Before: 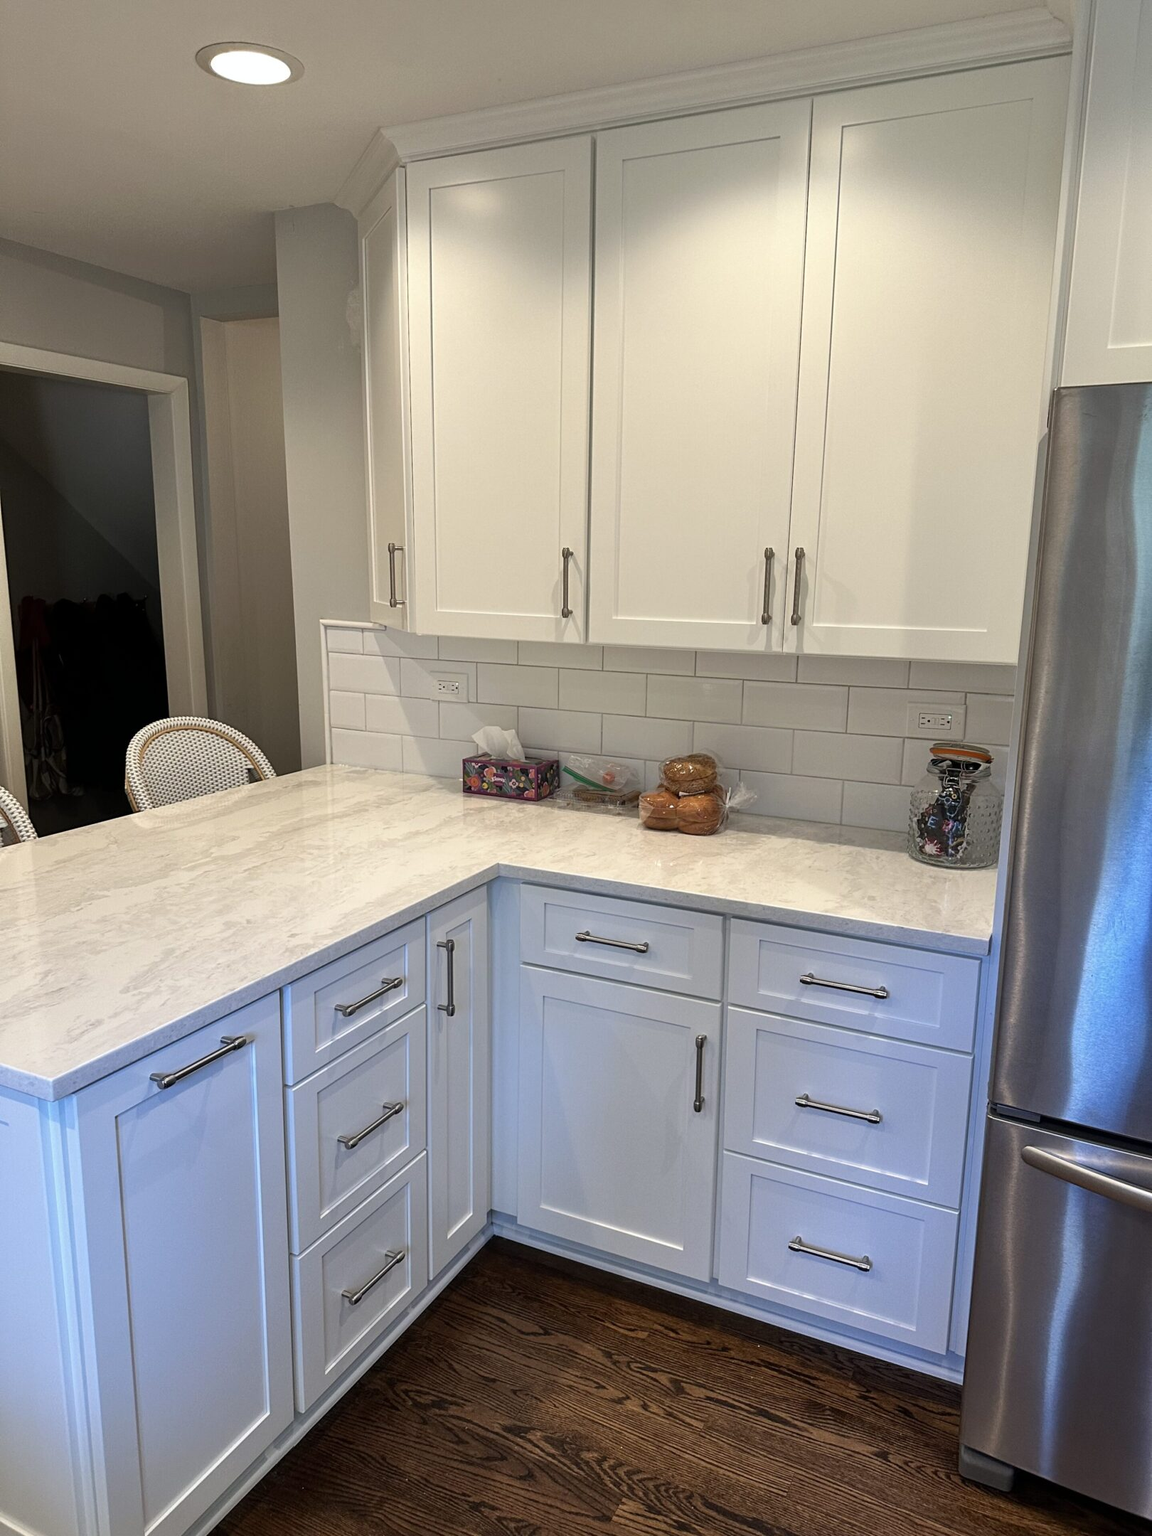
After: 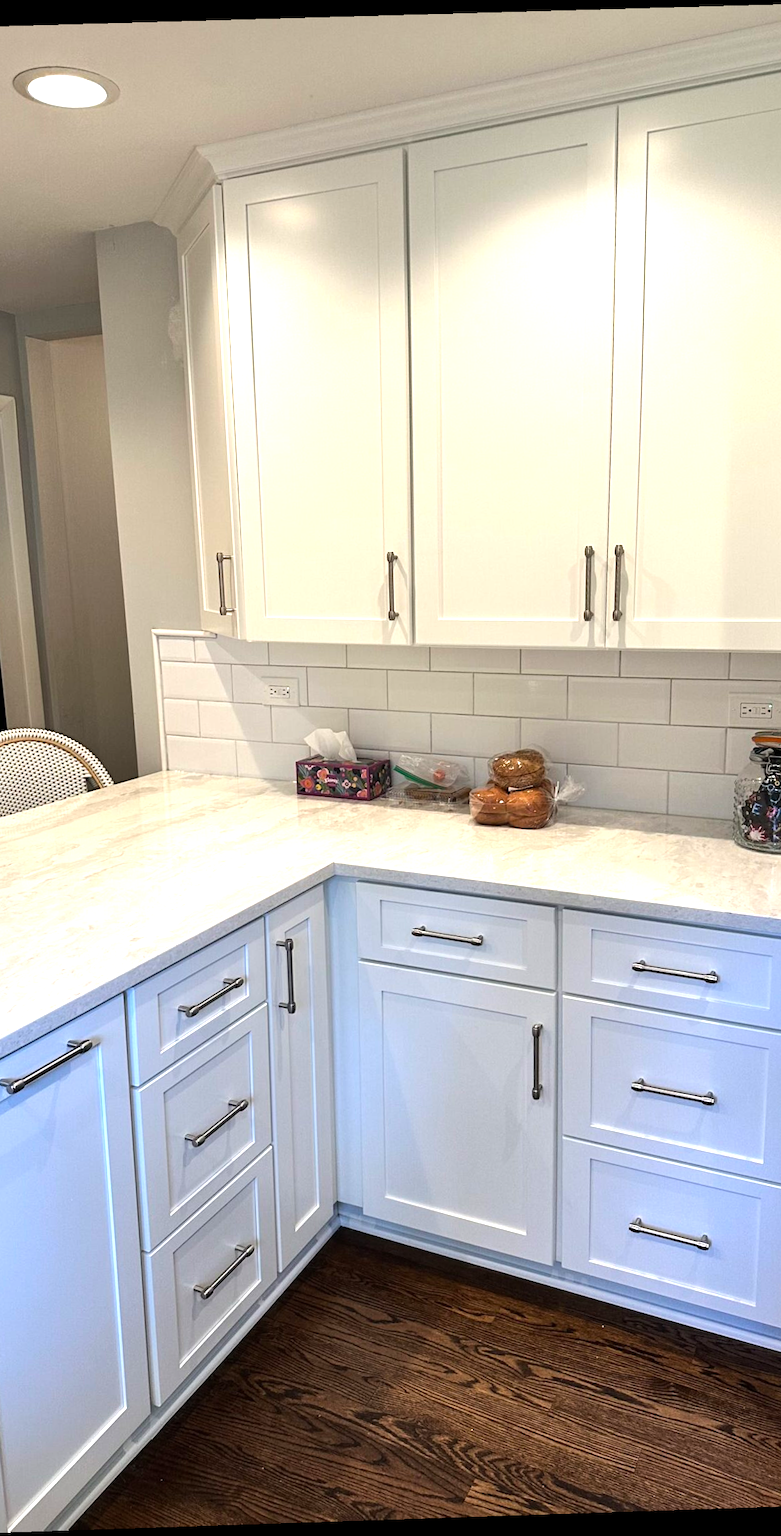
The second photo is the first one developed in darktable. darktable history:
crop and rotate: left 15.446%, right 17.836%
base curve: exposure shift 0, preserve colors none
exposure: exposure 0.375 EV, compensate highlight preservation false
tone equalizer: -8 EV -0.417 EV, -7 EV -0.389 EV, -6 EV -0.333 EV, -5 EV -0.222 EV, -3 EV 0.222 EV, -2 EV 0.333 EV, -1 EV 0.389 EV, +0 EV 0.417 EV, edges refinement/feathering 500, mask exposure compensation -1.57 EV, preserve details no
rotate and perspective: rotation -1.77°, lens shift (horizontal) 0.004, automatic cropping off
